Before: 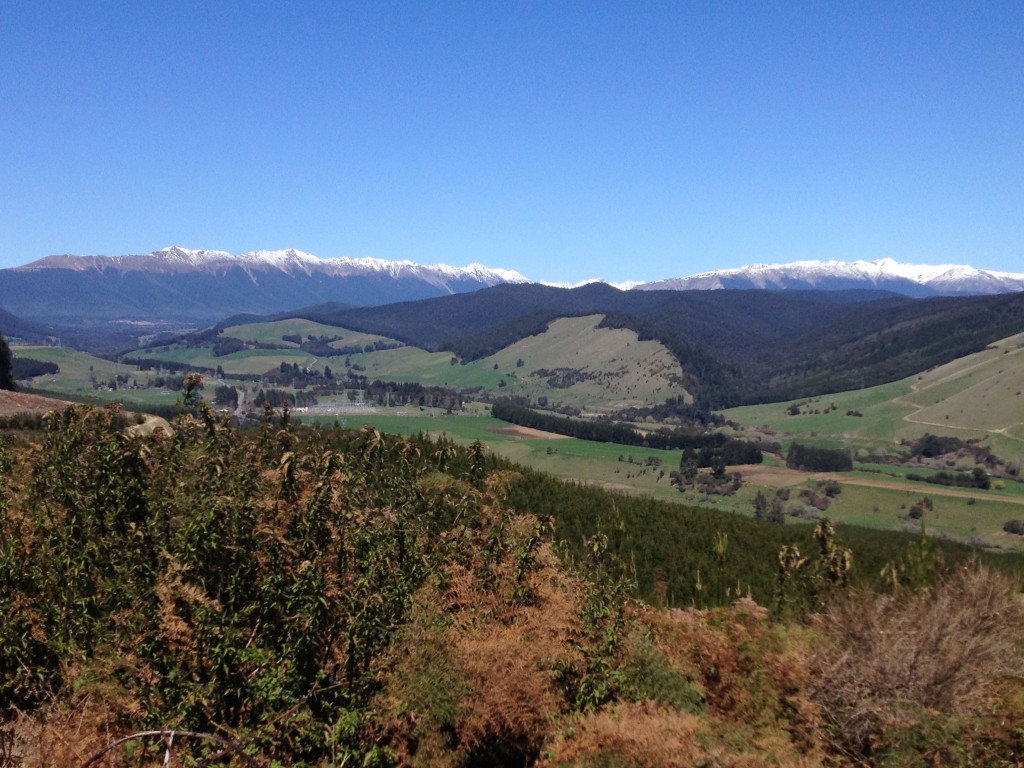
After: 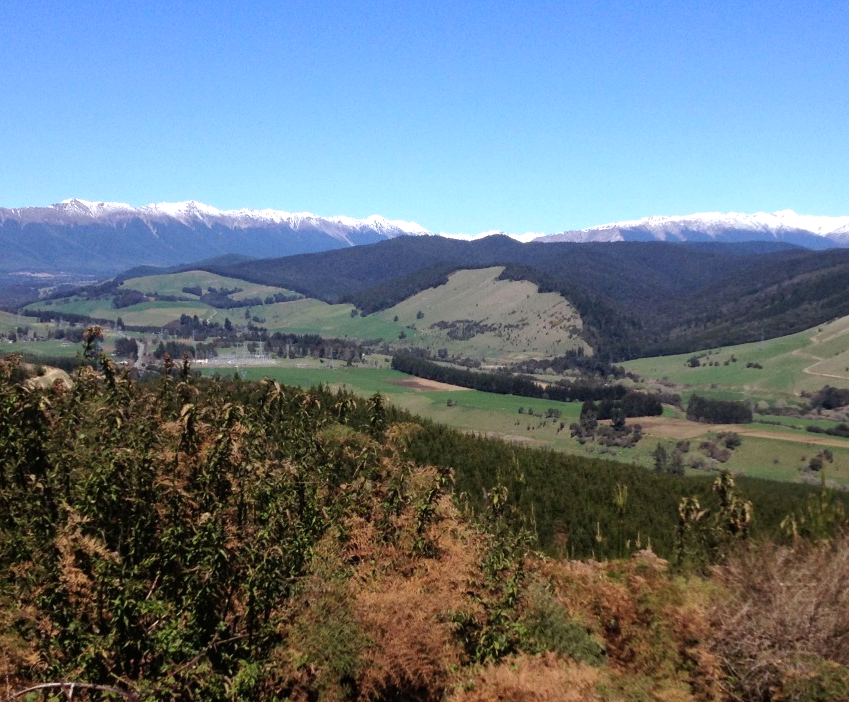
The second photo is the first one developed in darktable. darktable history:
crop: left 9.819%, top 6.34%, right 7.236%, bottom 2.174%
tone equalizer: -8 EV -0.39 EV, -7 EV -0.355 EV, -6 EV -0.354 EV, -5 EV -0.225 EV, -3 EV 0.207 EV, -2 EV 0.331 EV, -1 EV 0.405 EV, +0 EV 0.386 EV
